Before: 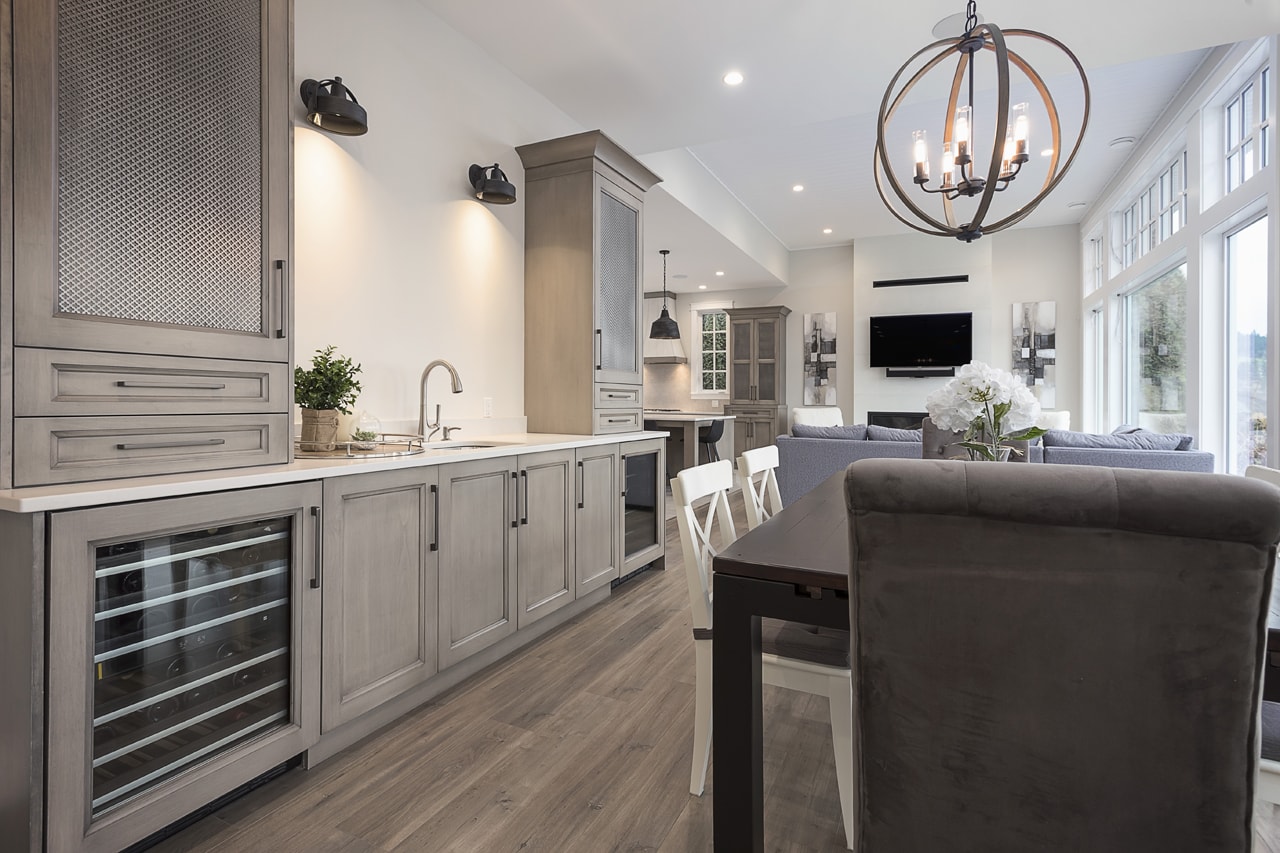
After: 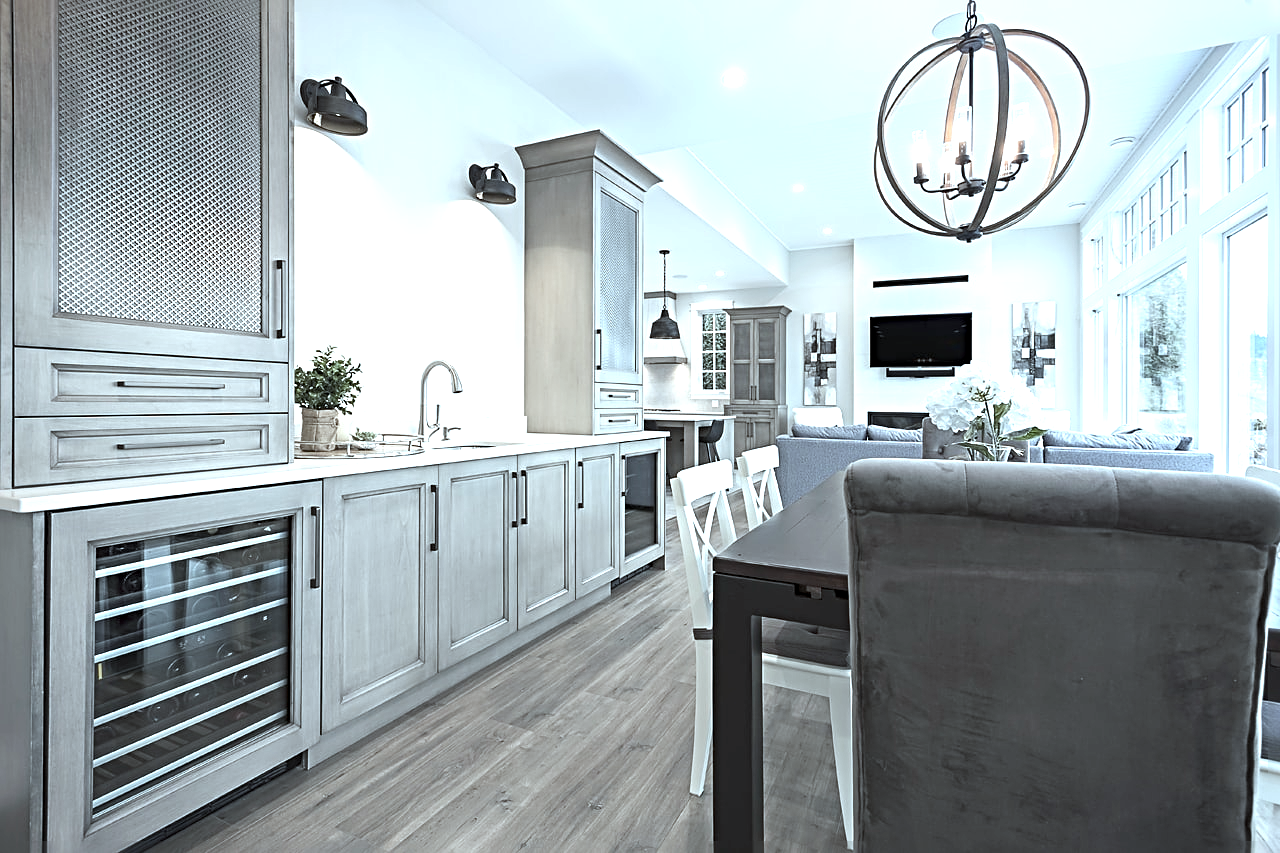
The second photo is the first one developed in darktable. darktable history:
sharpen: radius 4.881
color correction: highlights a* -12.18, highlights b* -17.92, saturation 0.711
exposure: black level correction 0, exposure 1 EV, compensate highlight preservation false
